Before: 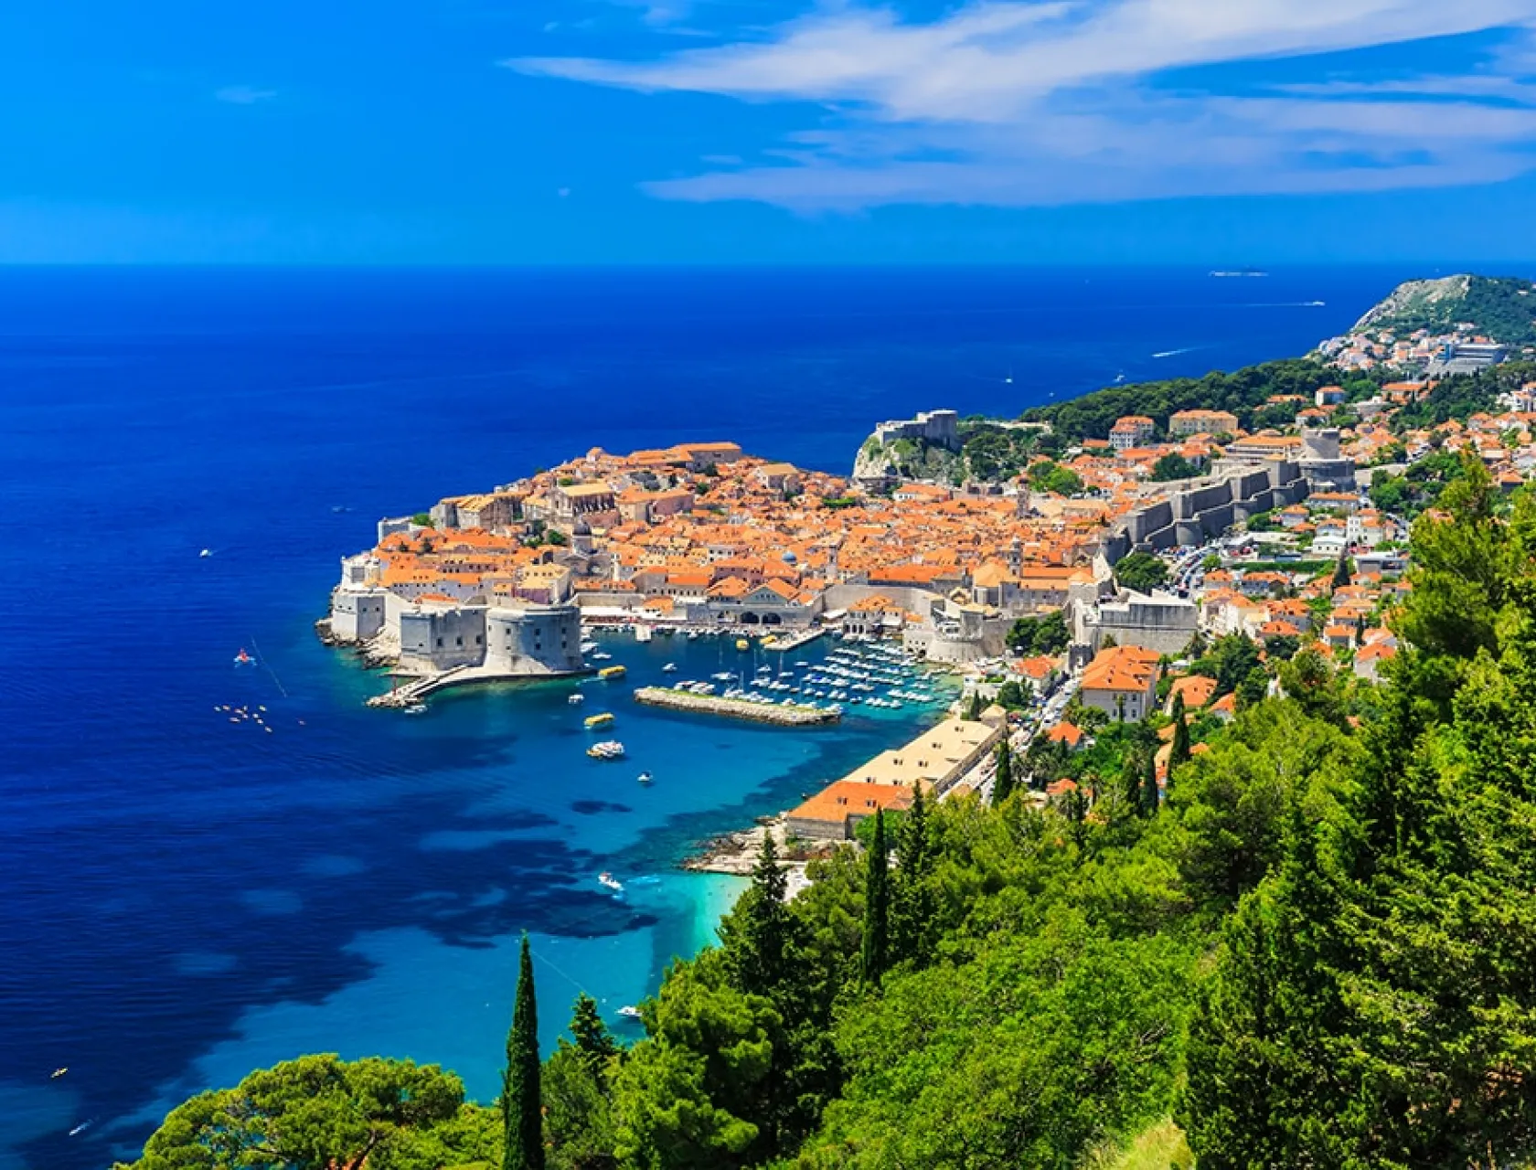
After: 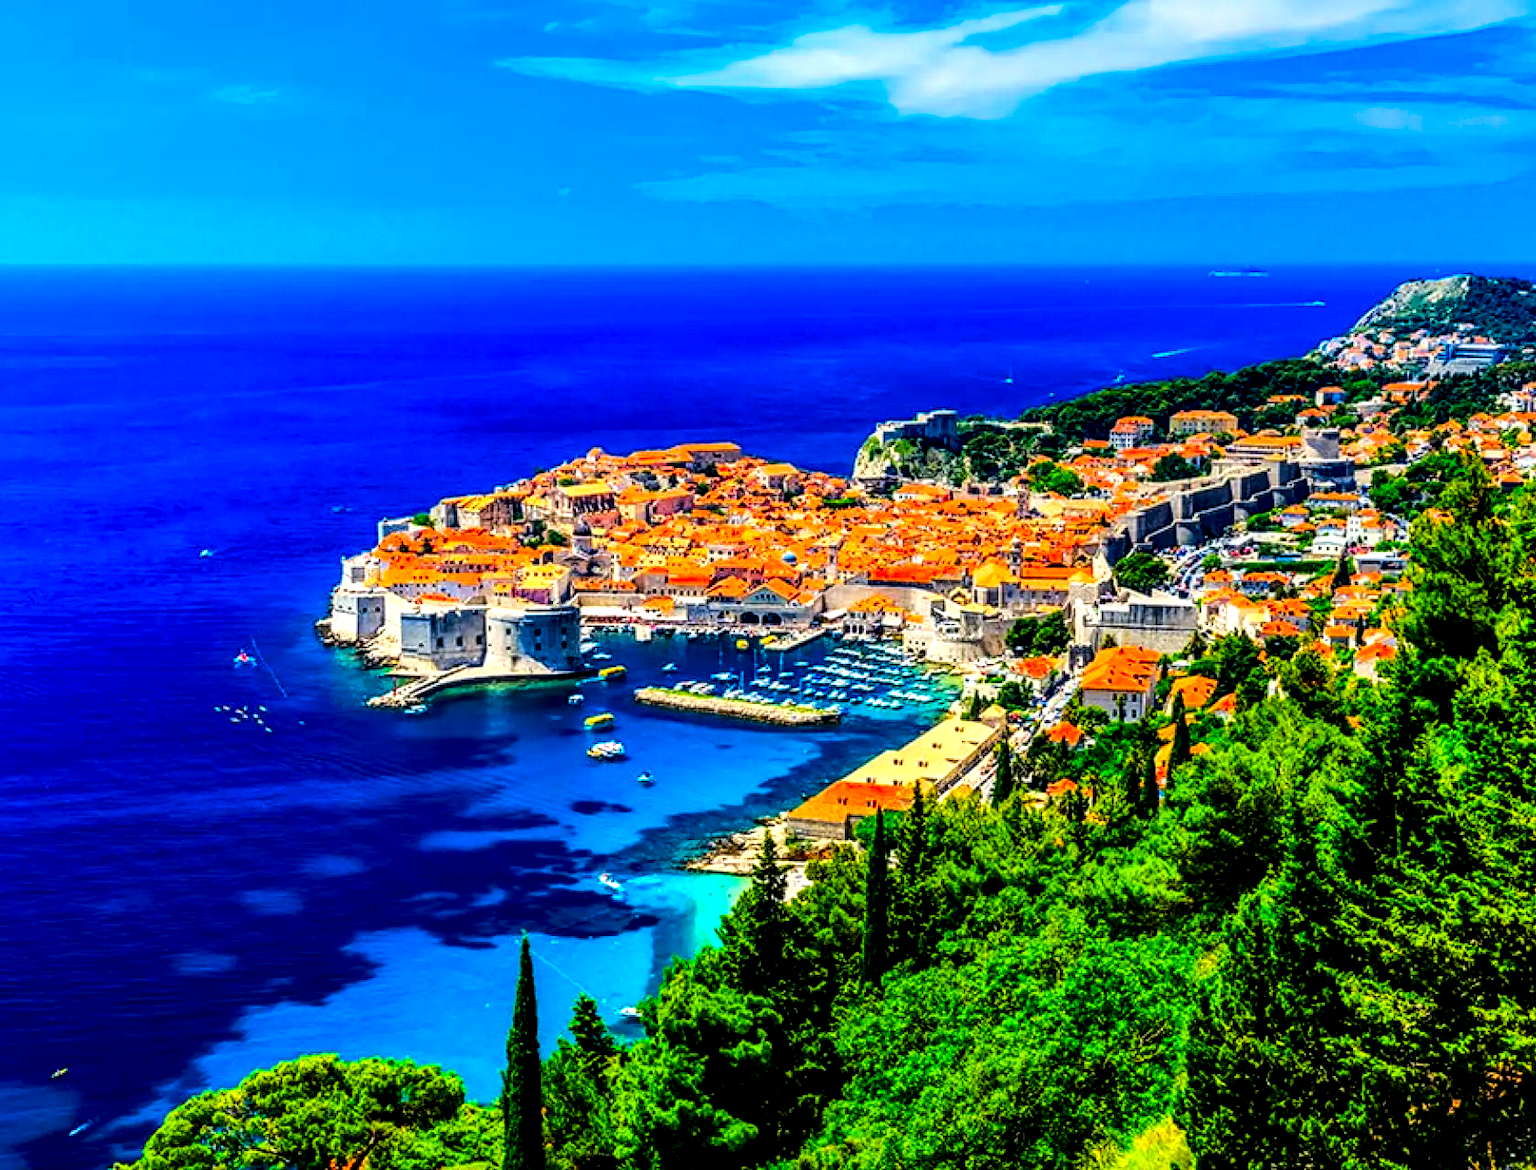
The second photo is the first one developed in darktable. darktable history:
exposure: exposure -1 EV, compensate highlight preservation false
base curve: curves: ch0 [(0, 0) (0.028, 0.03) (0.121, 0.232) (0.46, 0.748) (0.859, 0.968) (1, 1)]
color balance: output saturation 110%
local contrast: detail 203%
color correction: saturation 2.15
